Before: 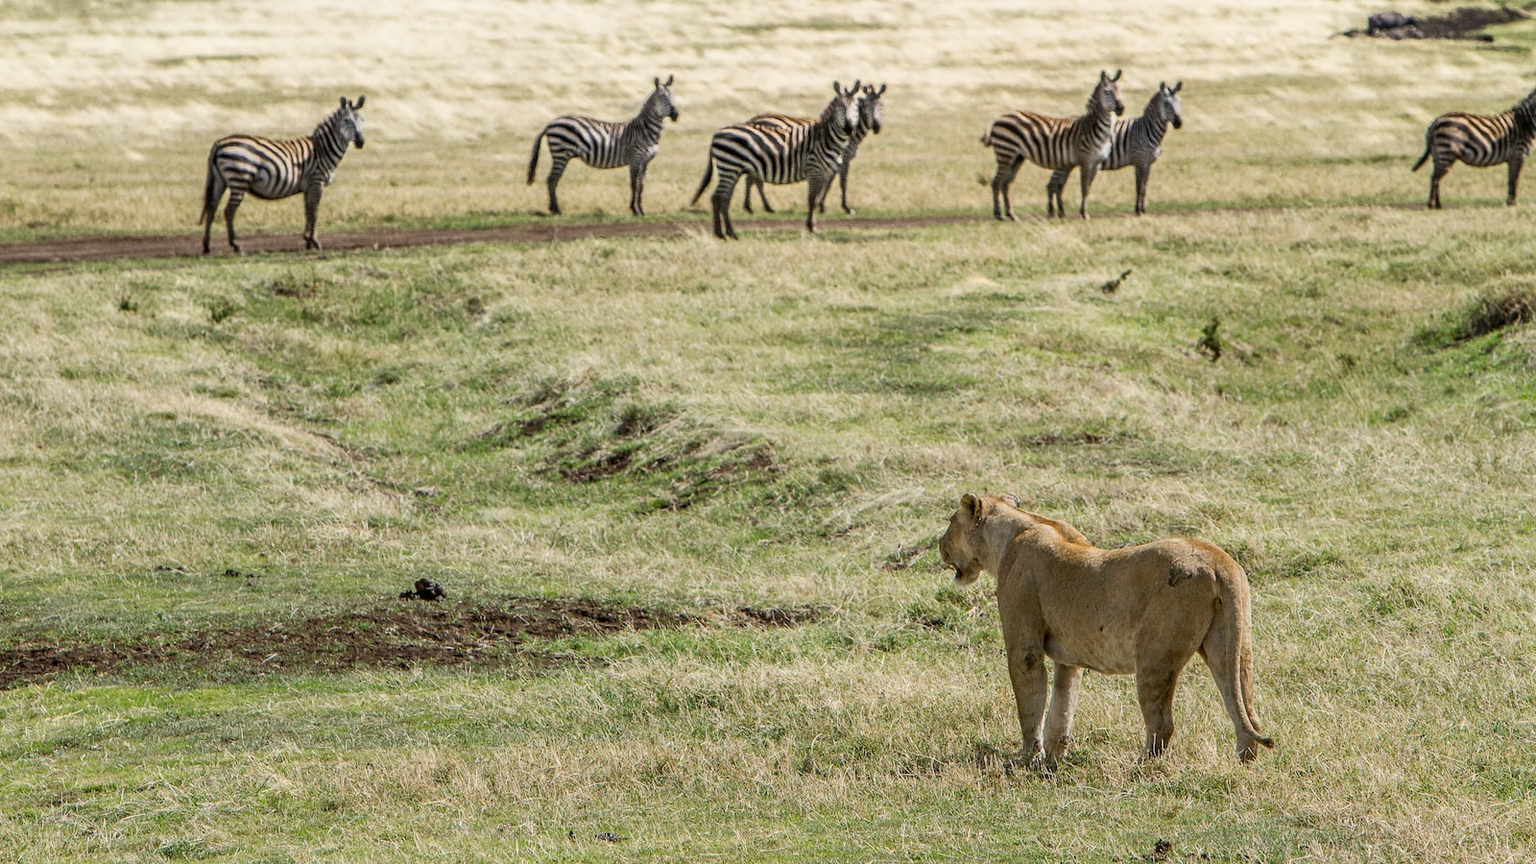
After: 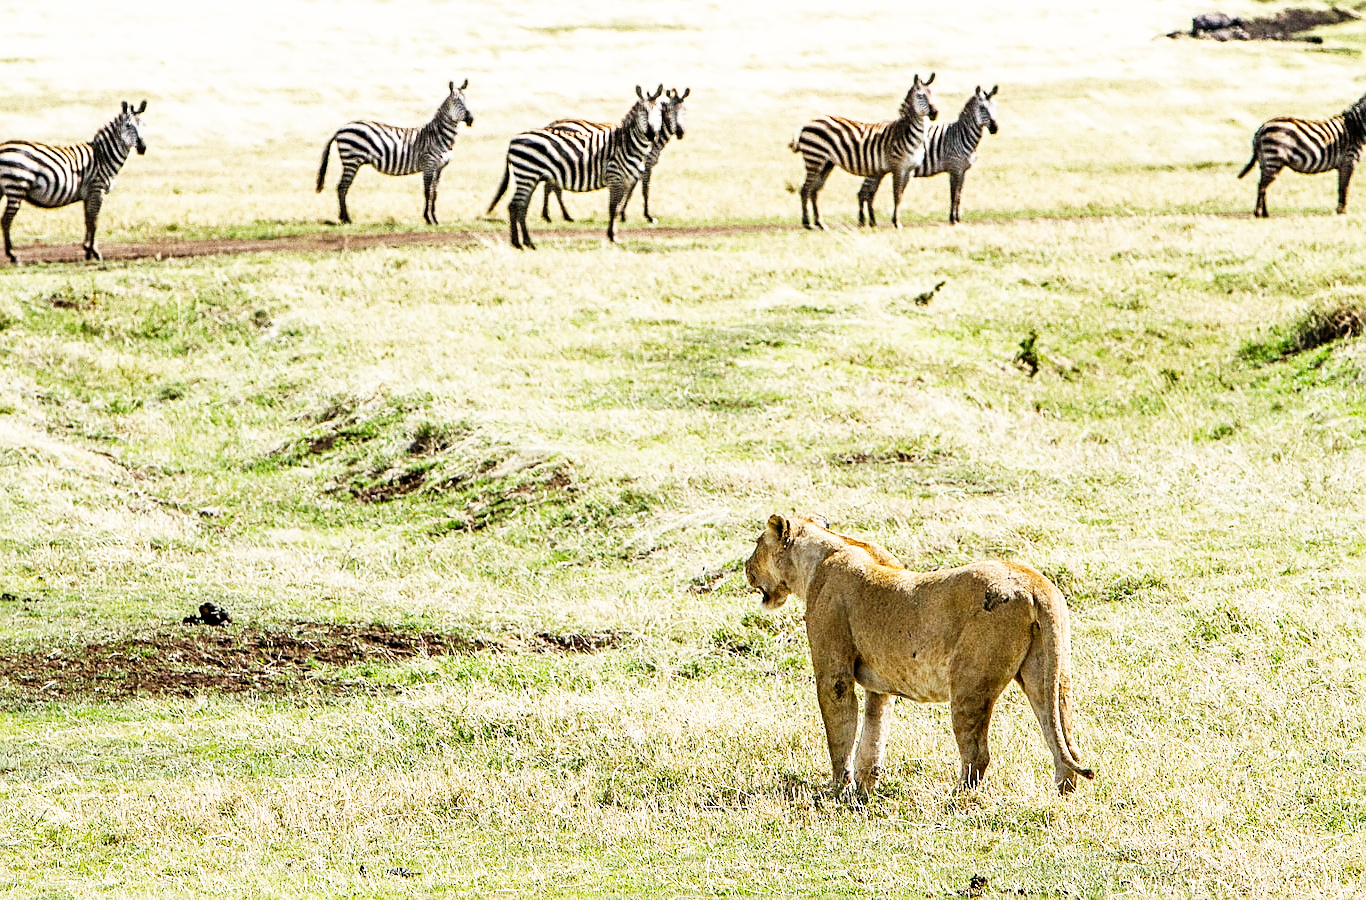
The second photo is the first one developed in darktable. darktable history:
base curve: curves: ch0 [(0, 0) (0.007, 0.004) (0.027, 0.03) (0.046, 0.07) (0.207, 0.54) (0.442, 0.872) (0.673, 0.972) (1, 1)], preserve colors none
crop and rotate: left 14.584%
grain: coarseness 0.47 ISO
sharpen: on, module defaults
